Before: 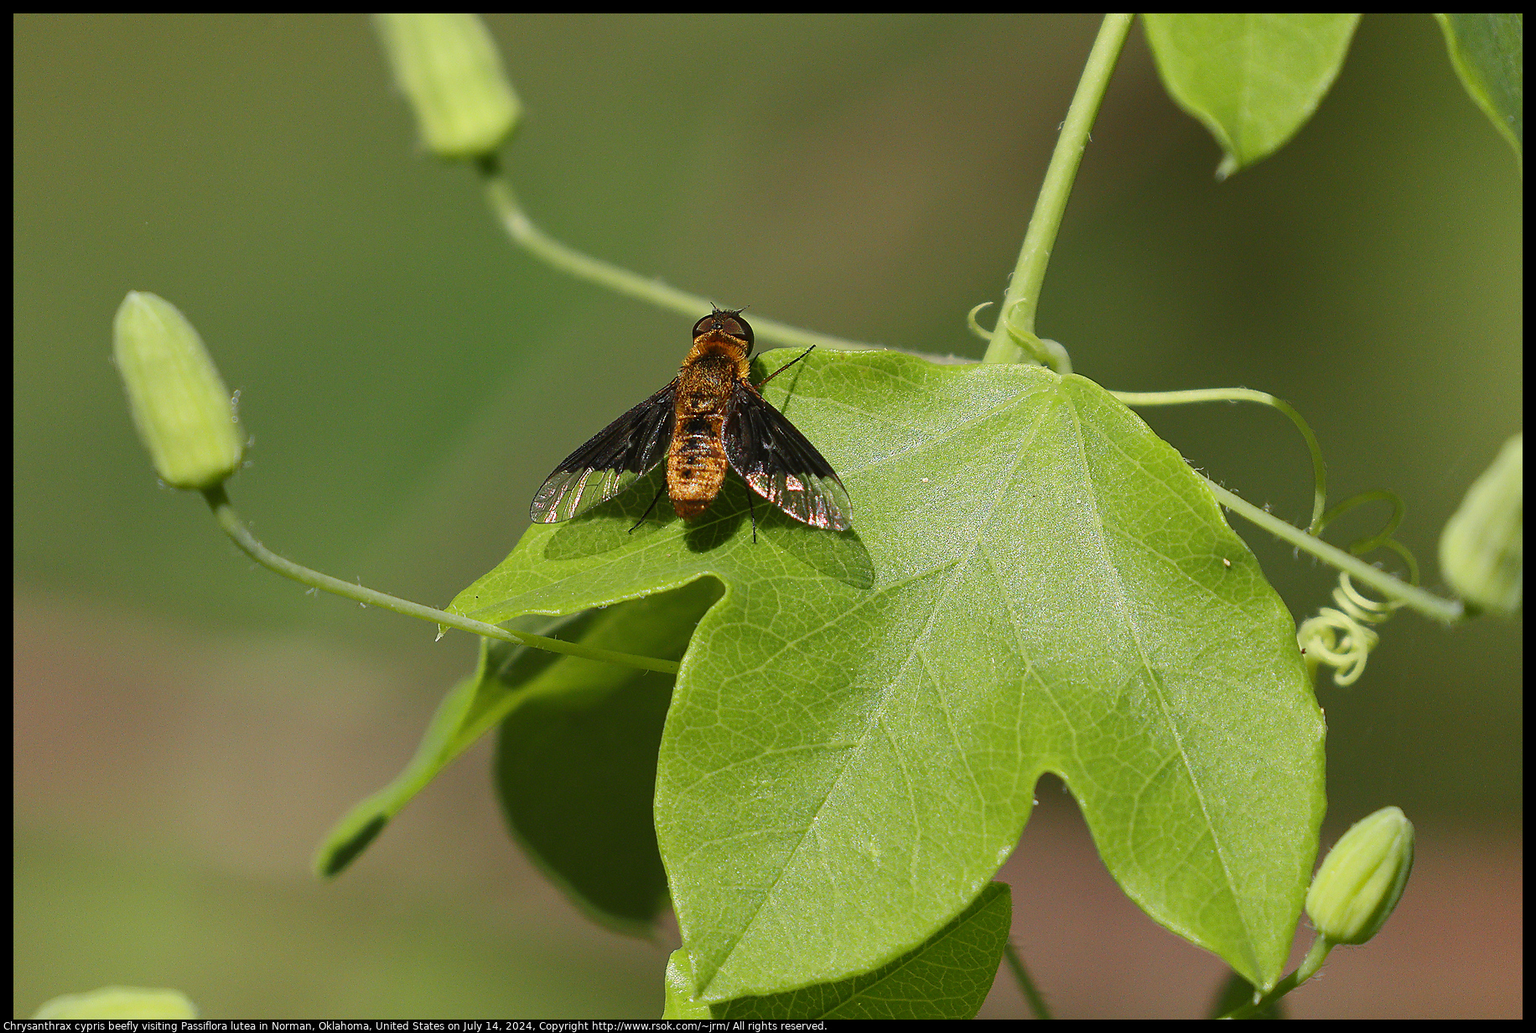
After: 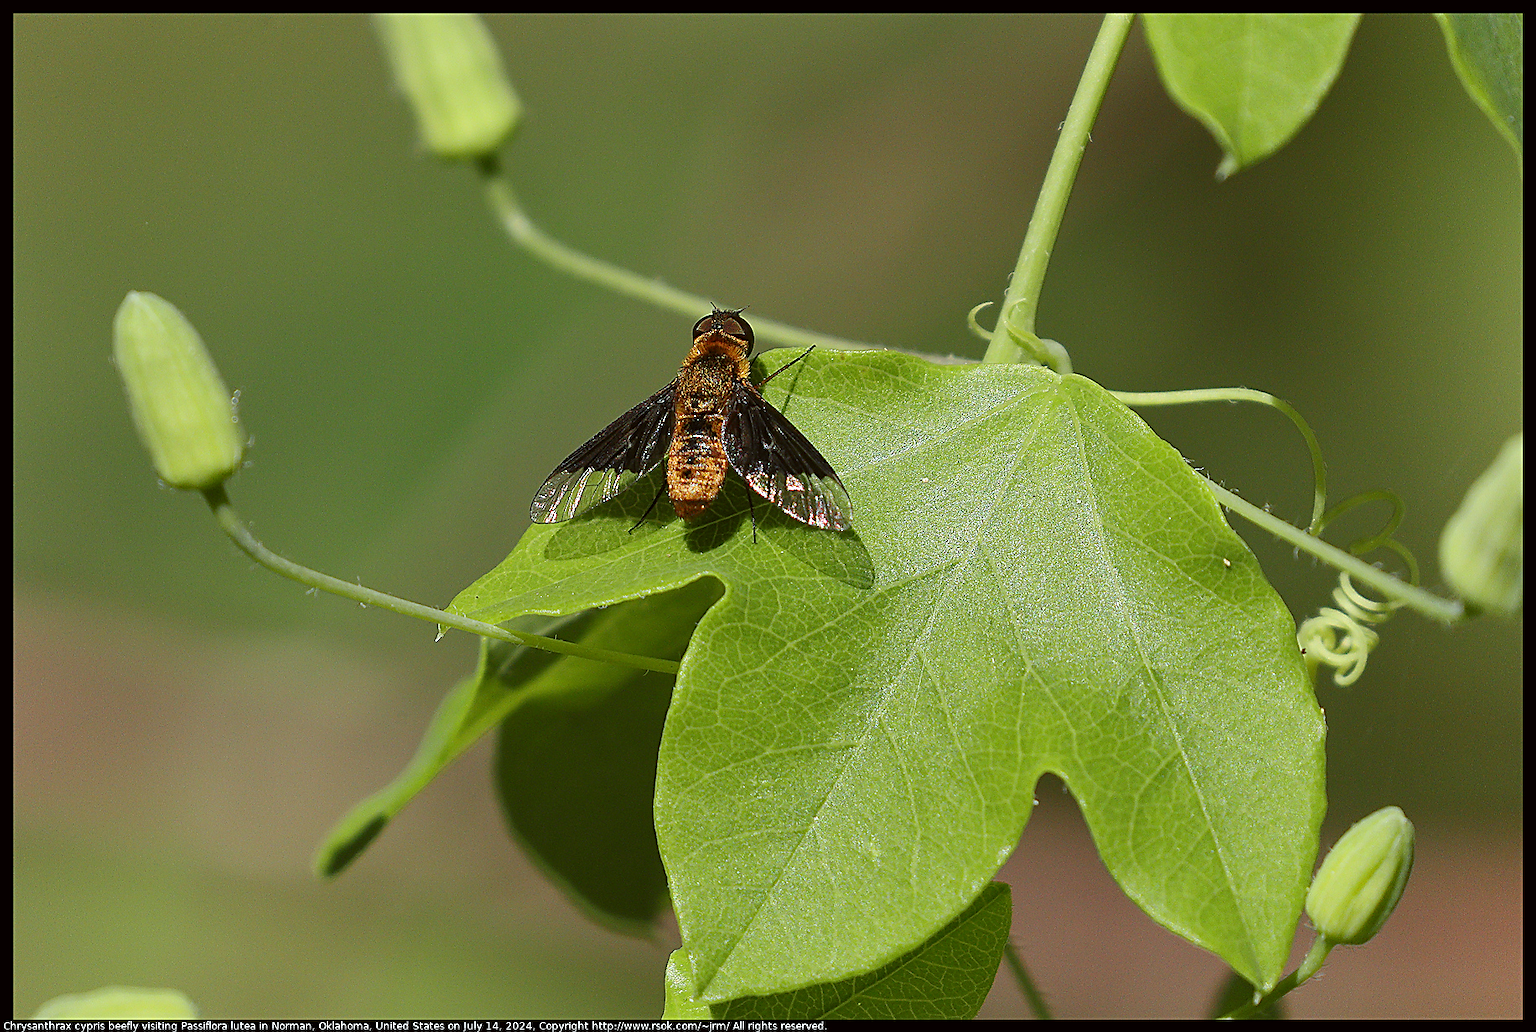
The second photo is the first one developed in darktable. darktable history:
sharpen: on, module defaults
color correction: highlights a* -2.73, highlights b* -2.09, shadows a* 2.41, shadows b* 2.73
shadows and highlights: shadows 20.91, highlights -35.45, soften with gaussian
